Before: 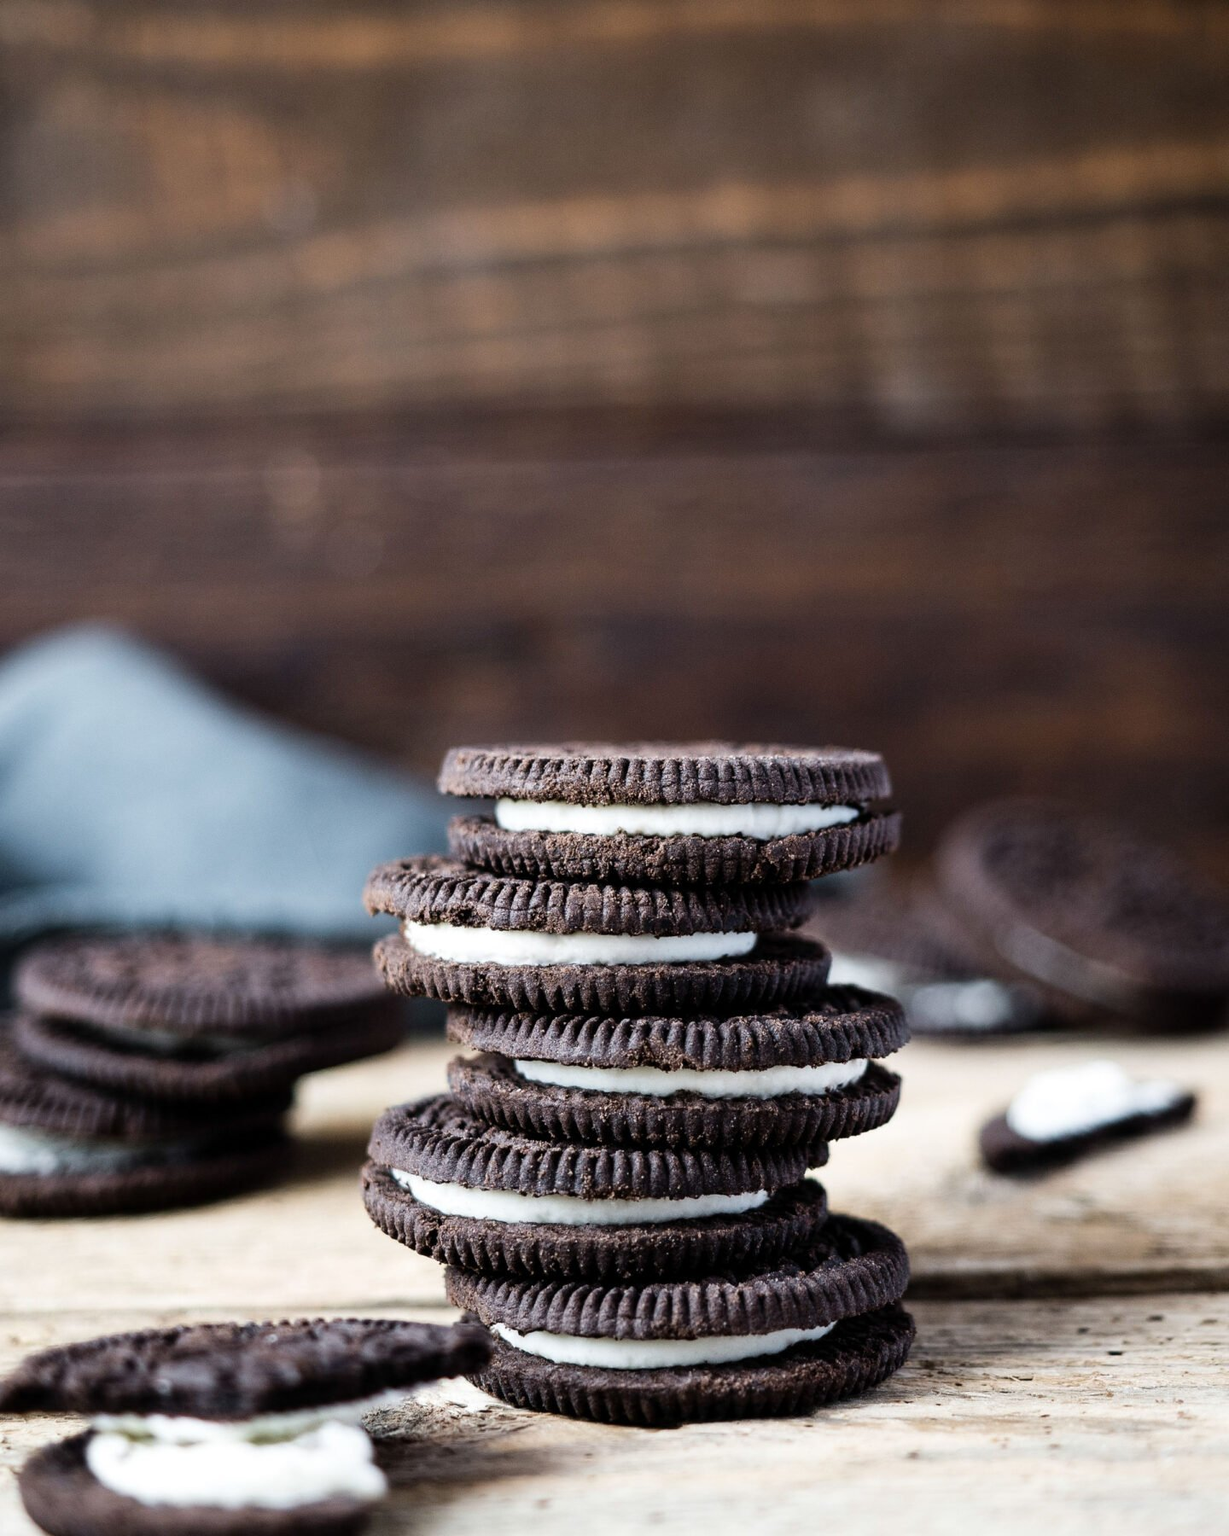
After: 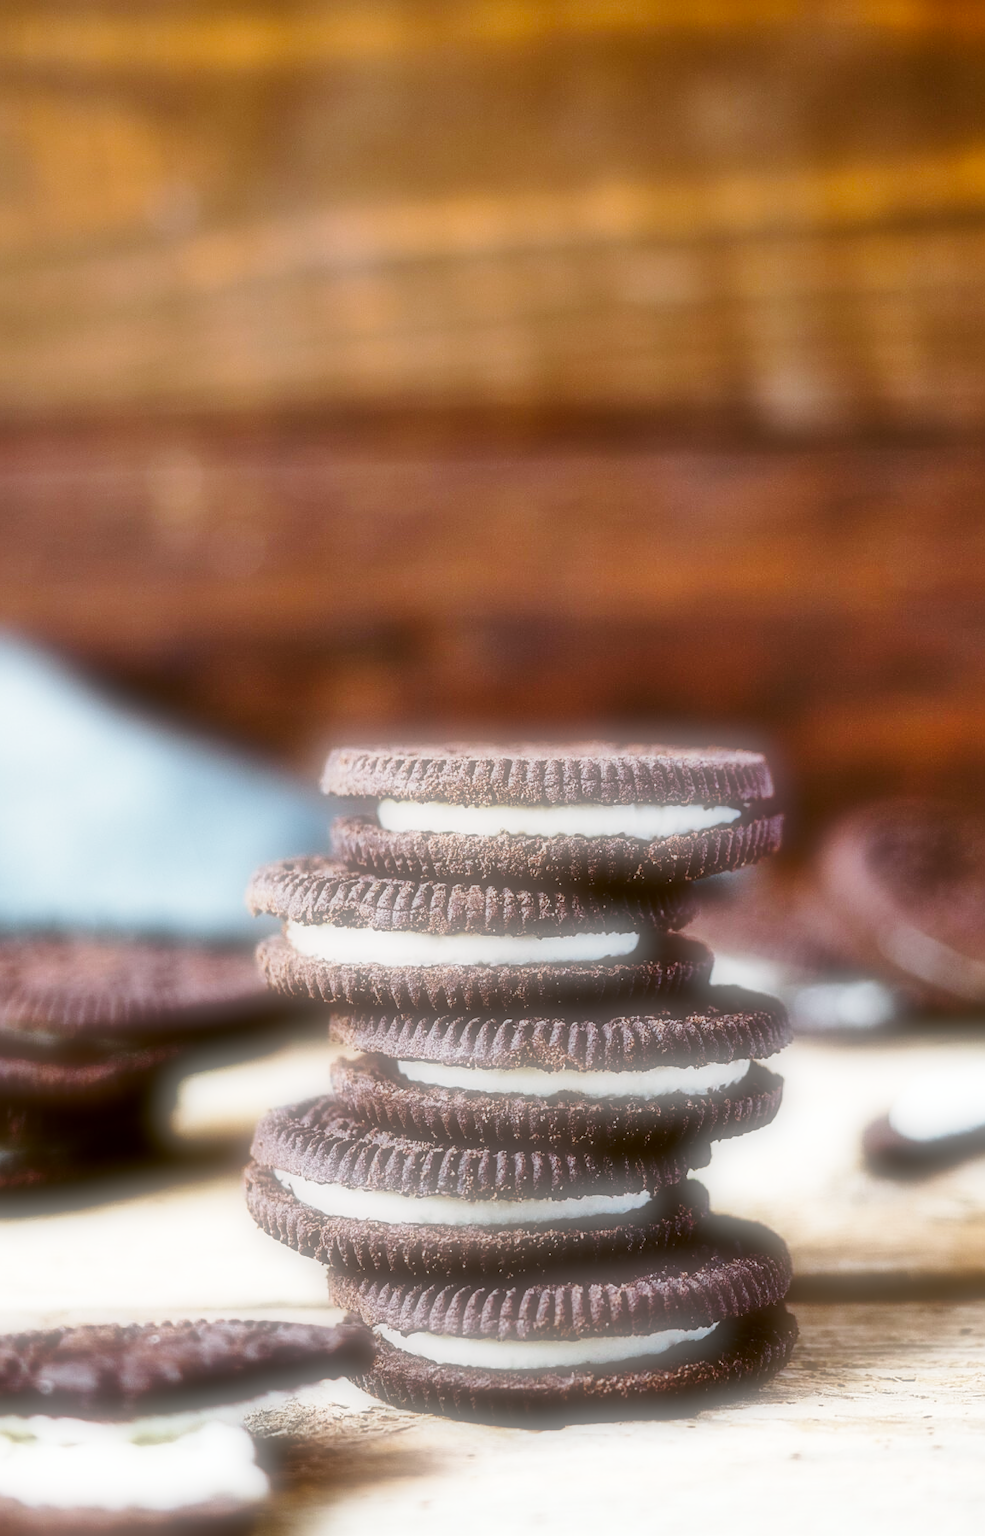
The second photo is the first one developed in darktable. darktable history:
crop and rotate: left 9.597%, right 10.195%
color balance rgb: linear chroma grading › global chroma 15%, perceptual saturation grading › global saturation 30%
shadows and highlights: shadows 60, soften with gaussian
base curve: curves: ch0 [(0, 0) (0.028, 0.03) (0.121, 0.232) (0.46, 0.748) (0.859, 0.968) (1, 1)], preserve colors none
soften: on, module defaults
color correction: highlights a* -0.482, highlights b* 0.161, shadows a* 4.66, shadows b* 20.72
sharpen: on, module defaults
